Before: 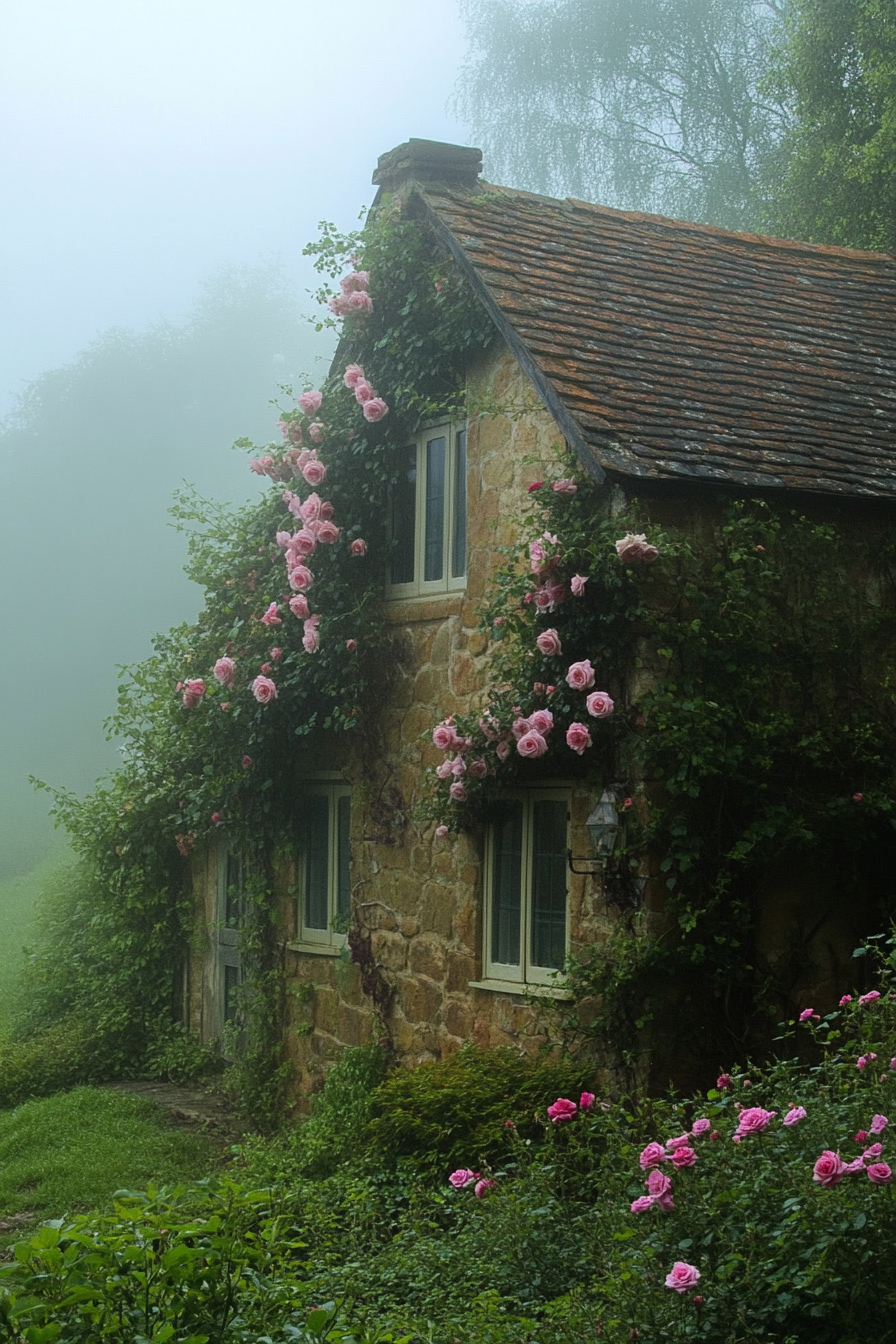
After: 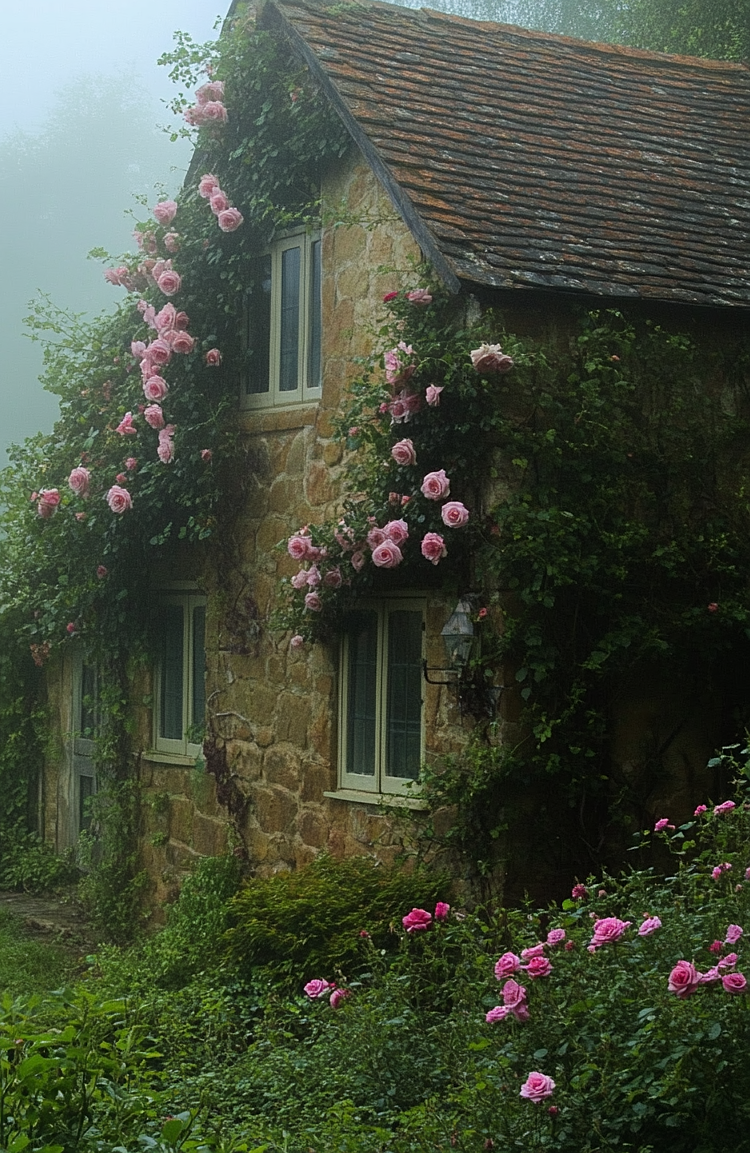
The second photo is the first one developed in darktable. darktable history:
sharpen: radius 1.222, amount 0.307, threshold 0.062
crop: left 16.262%, top 14.144%
